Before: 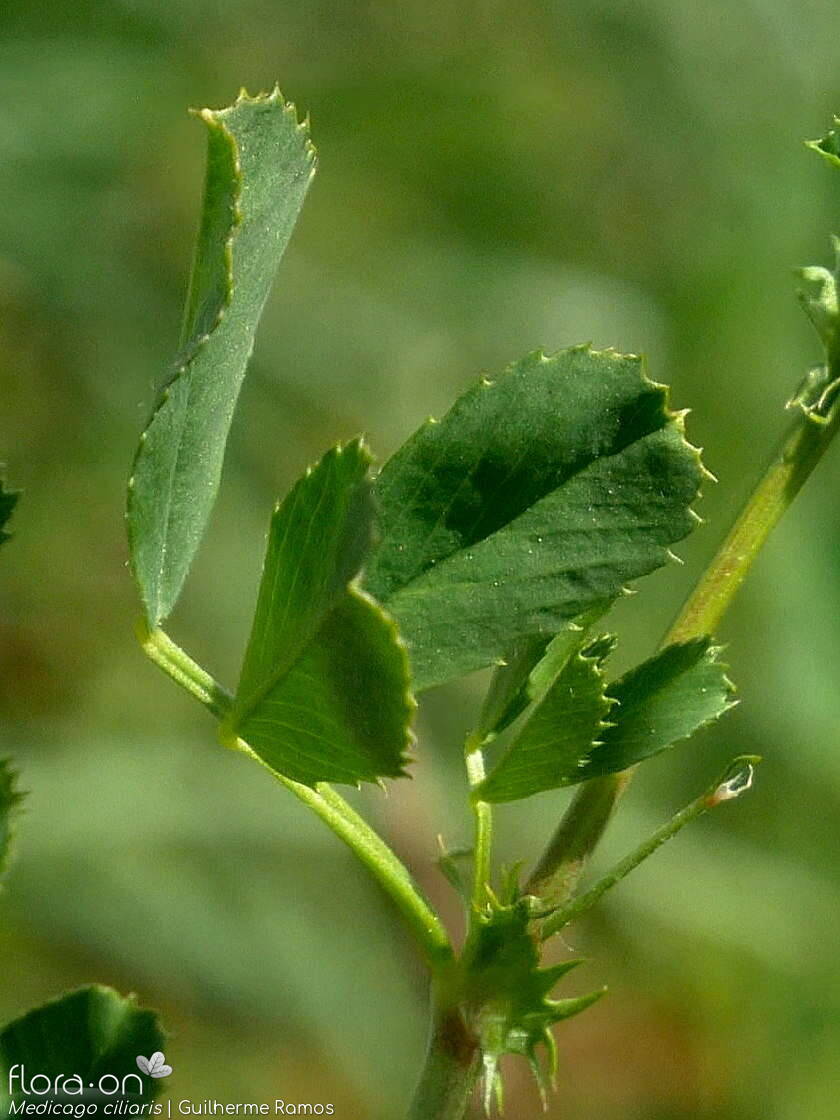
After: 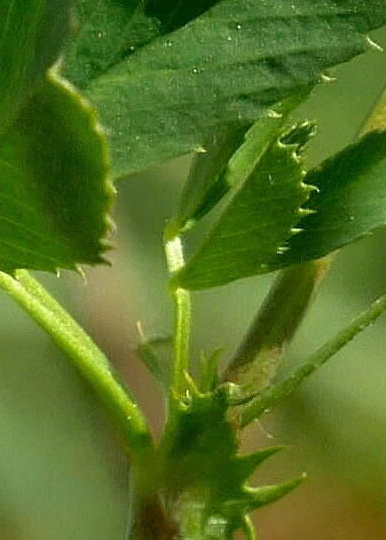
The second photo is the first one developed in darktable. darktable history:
crop: left 35.945%, top 45.832%, right 18.103%, bottom 5.915%
shadows and highlights: shadows 17.78, highlights -84.05, highlights color adjustment 0.034%, soften with gaussian
